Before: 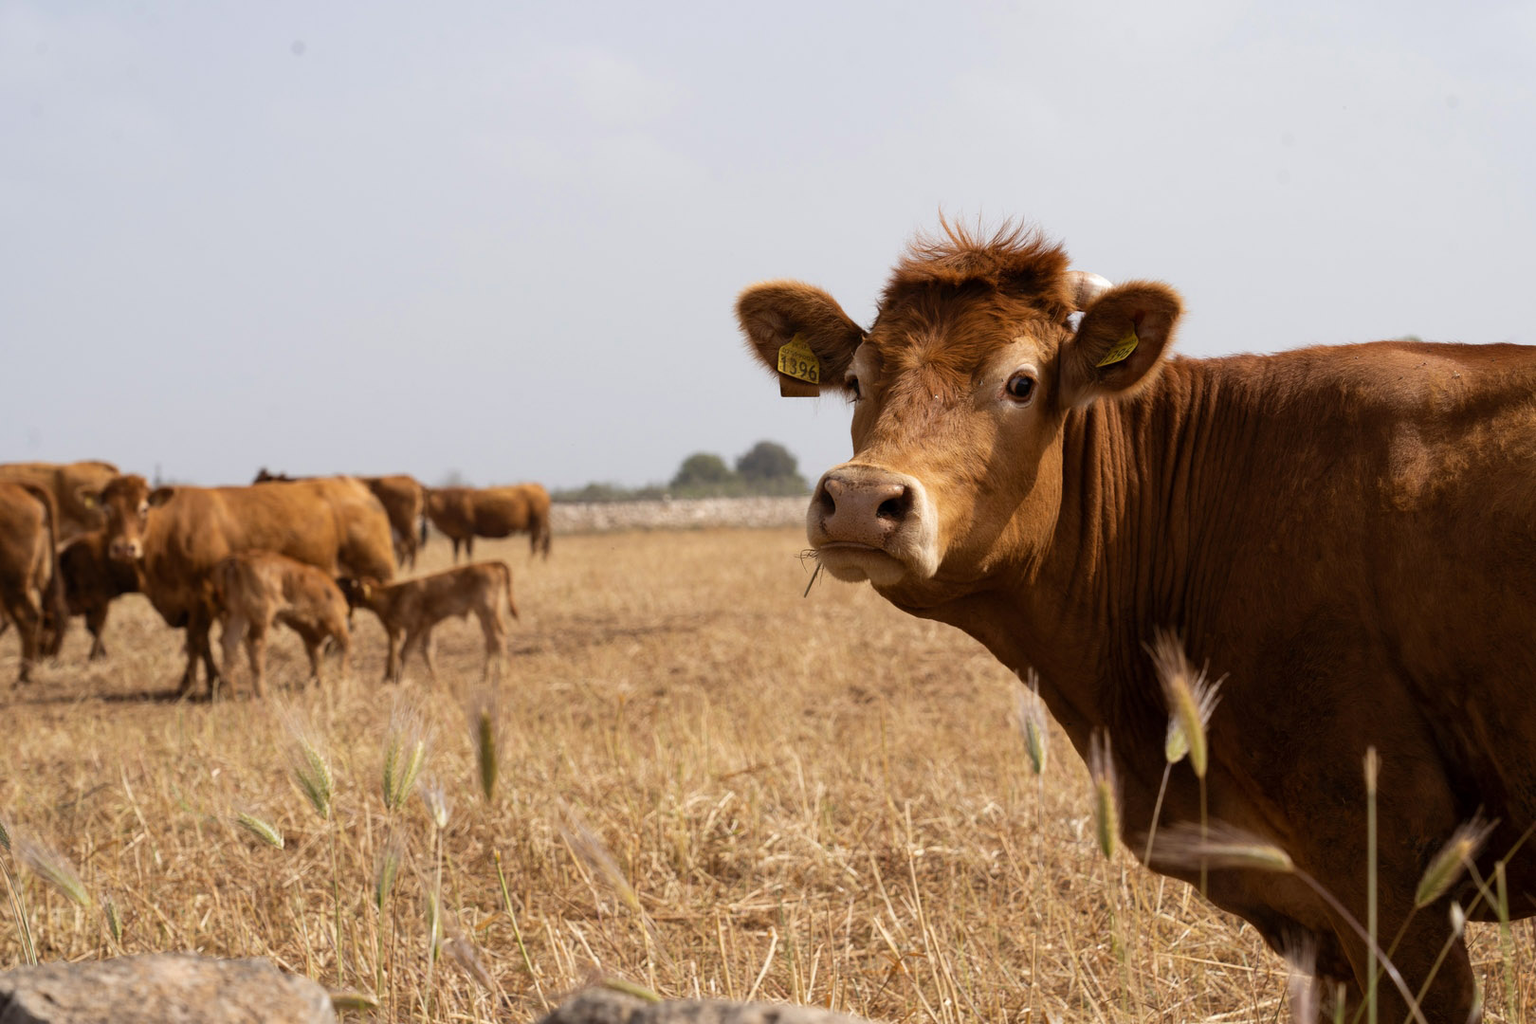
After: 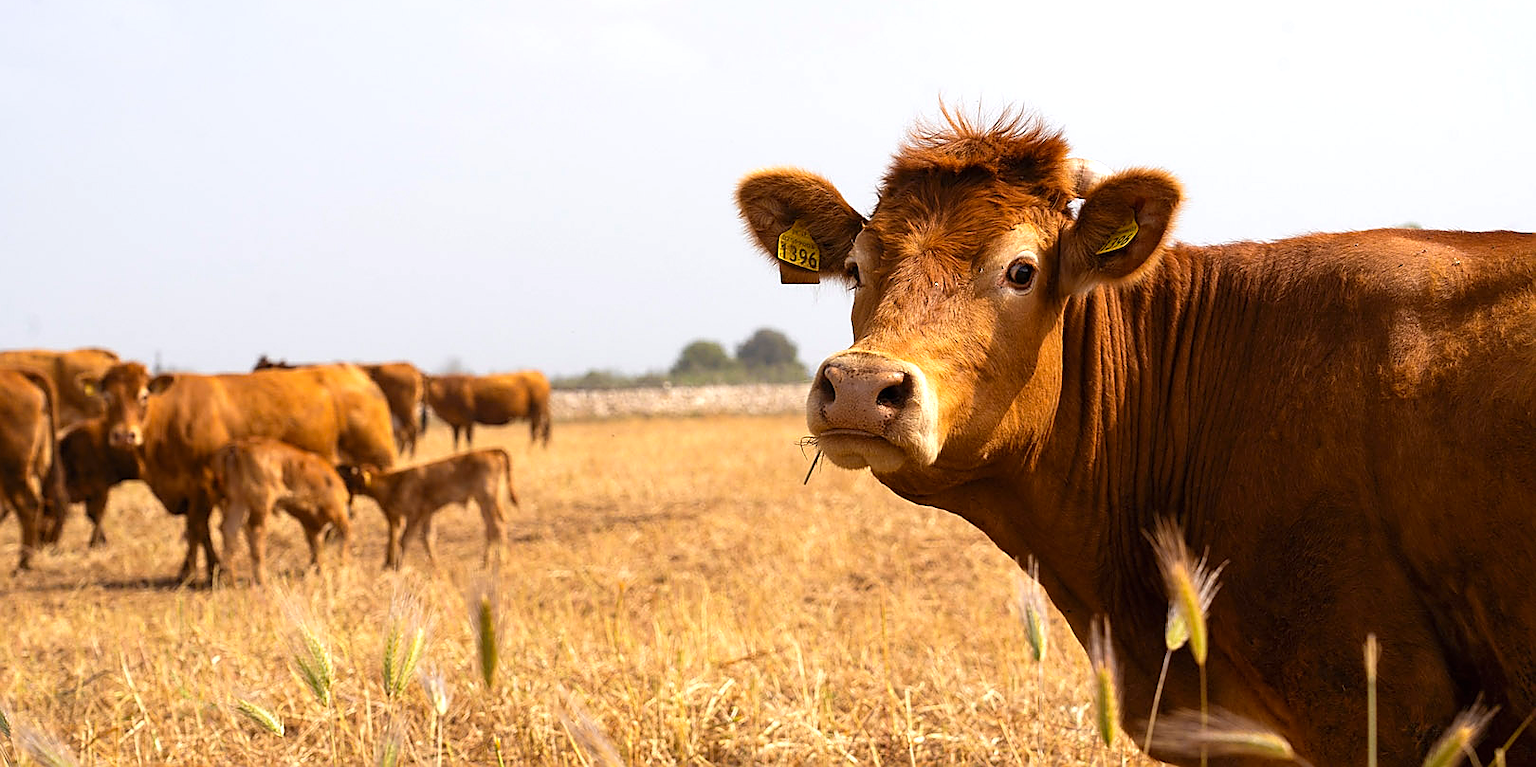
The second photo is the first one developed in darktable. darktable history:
contrast brightness saturation: saturation -0.047
sharpen: radius 1.39, amount 1.236, threshold 0.625
crop: top 11.045%, bottom 13.966%
color zones: curves: ch0 [(0.224, 0.526) (0.75, 0.5)]; ch1 [(0.055, 0.526) (0.224, 0.761) (0.377, 0.526) (0.75, 0.5)]
exposure: black level correction 0, exposure 0.5 EV, compensate highlight preservation false
